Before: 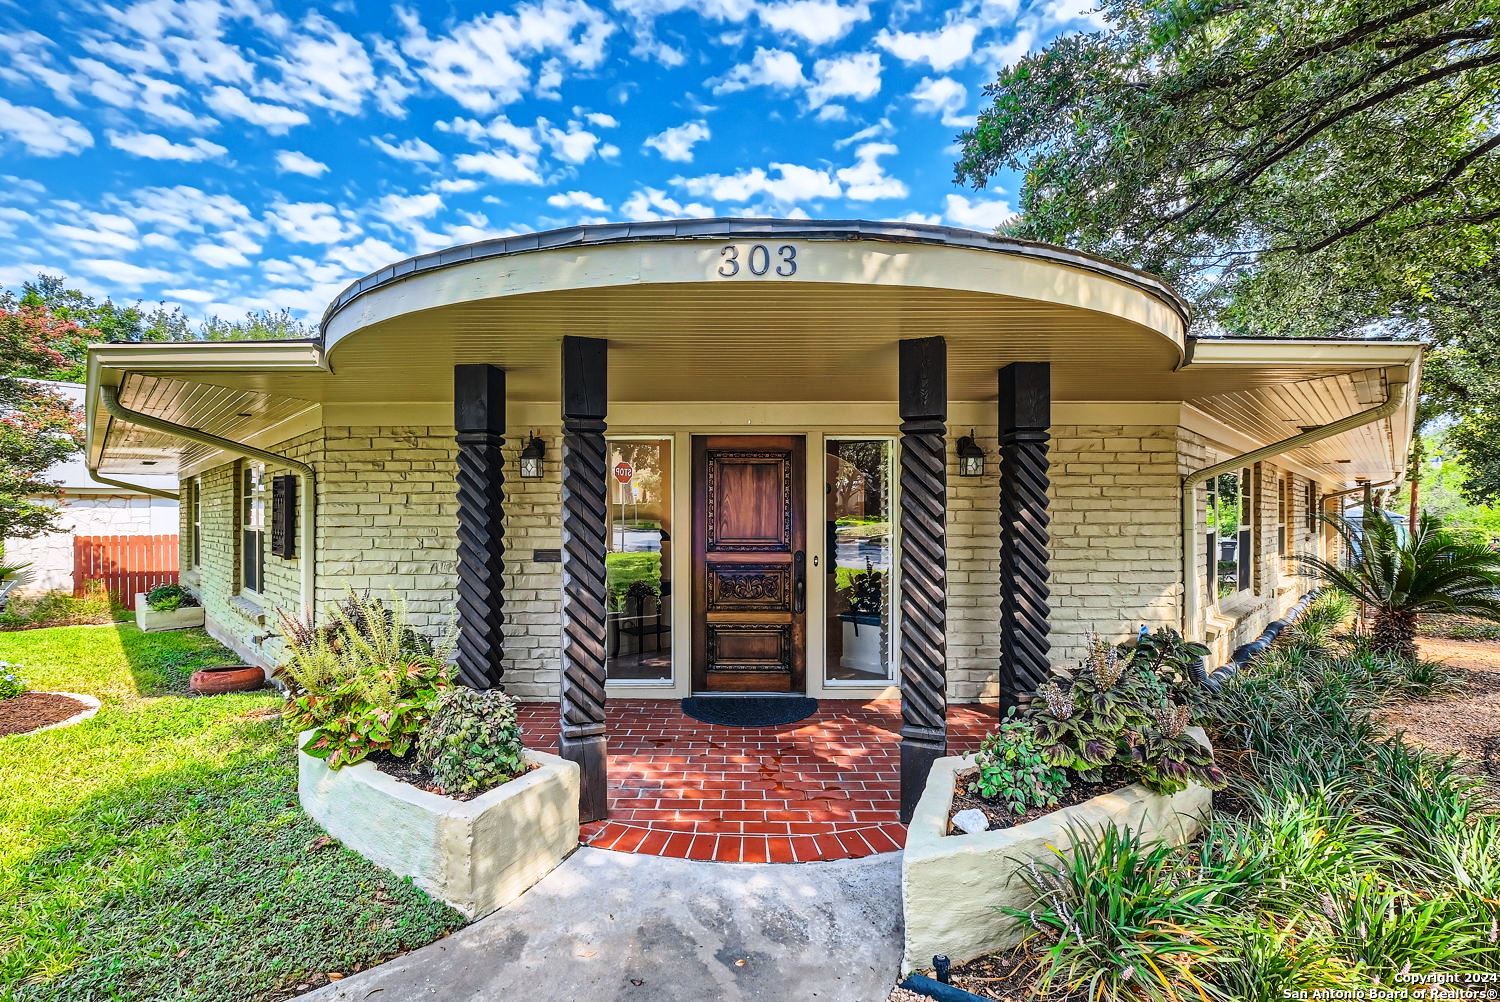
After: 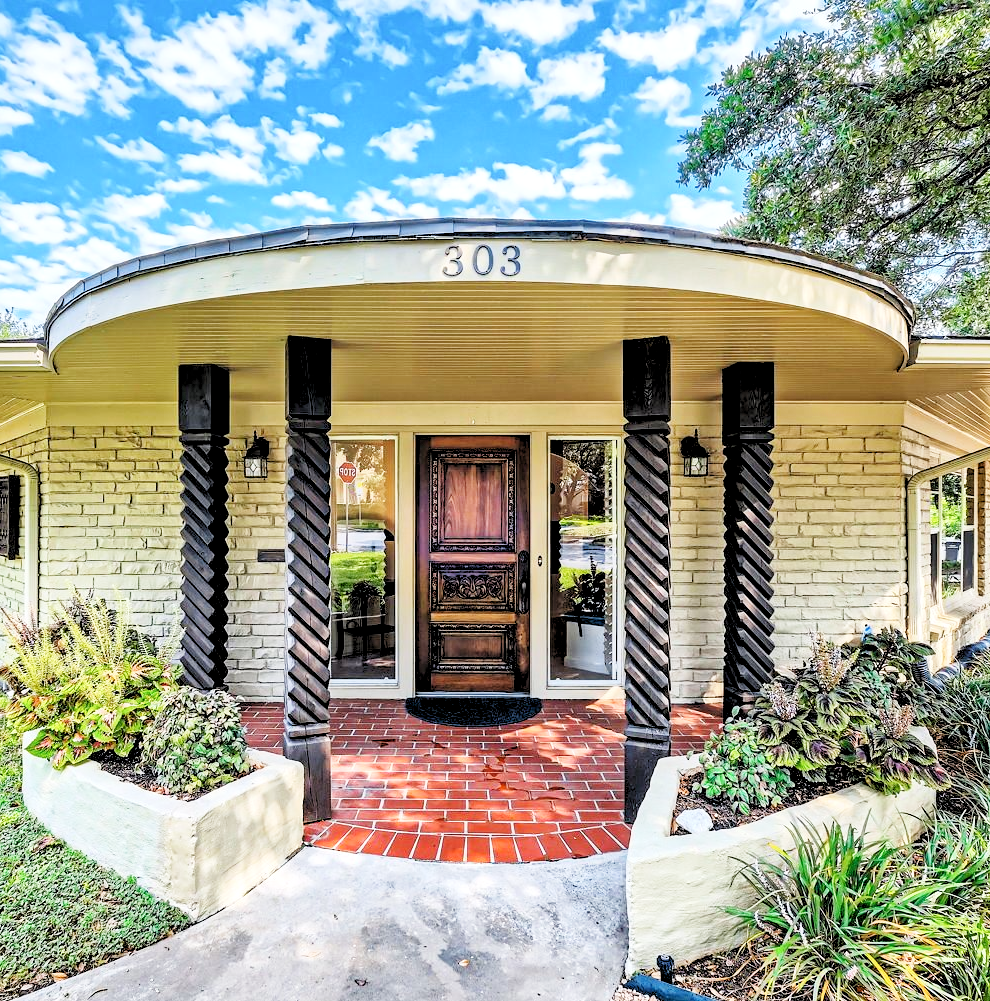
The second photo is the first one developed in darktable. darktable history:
crop and rotate: left 18.442%, right 15.508%
rgb levels: levels [[0.013, 0.434, 0.89], [0, 0.5, 1], [0, 0.5, 1]]
base curve: curves: ch0 [(0, 0) (0.204, 0.334) (0.55, 0.733) (1, 1)], preserve colors none
